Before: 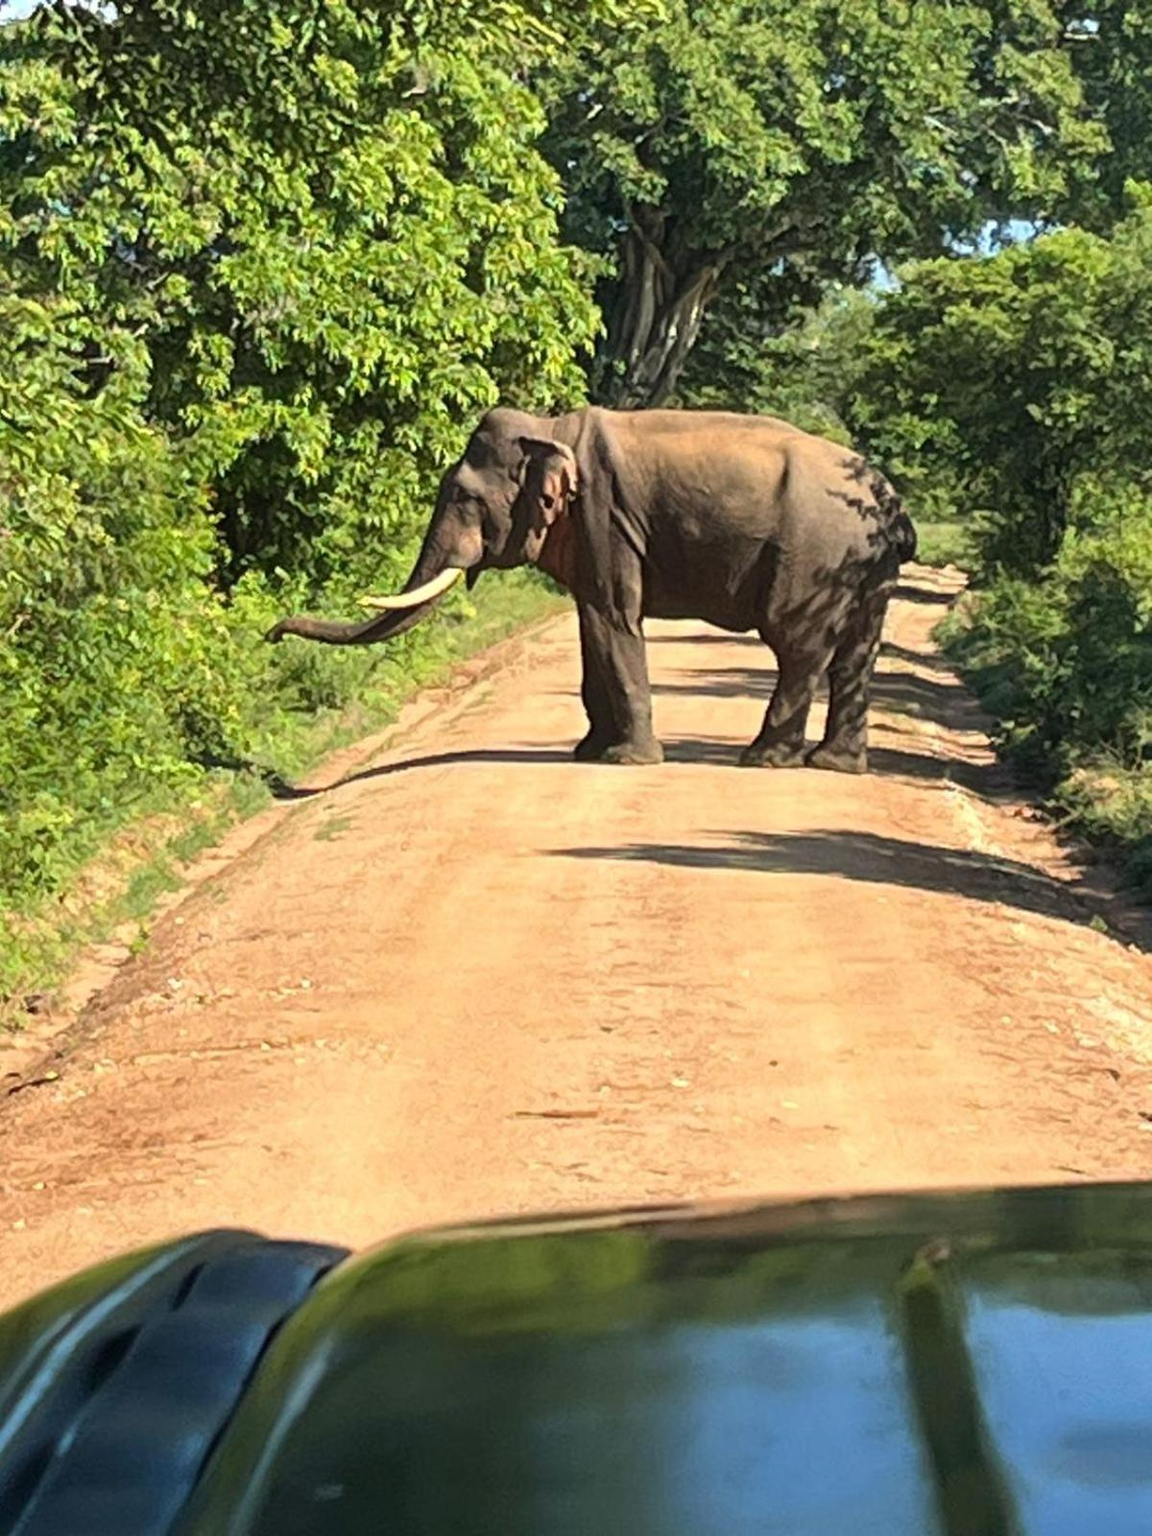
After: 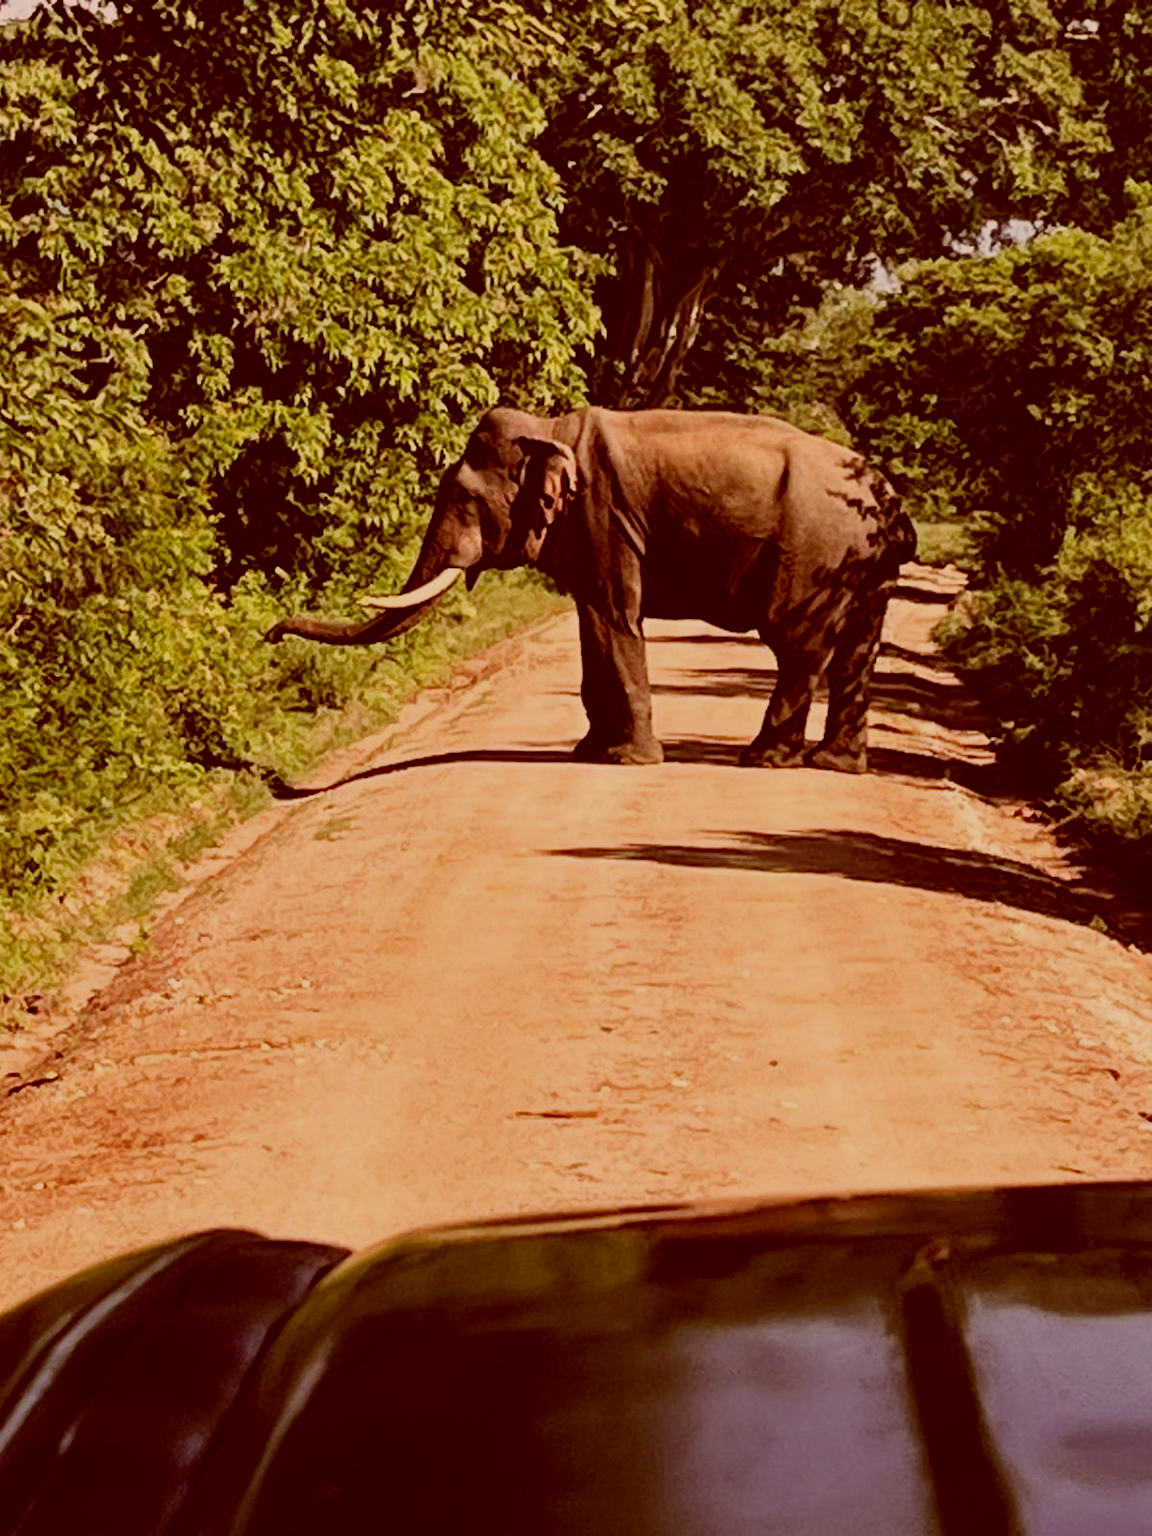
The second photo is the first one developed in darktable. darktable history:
color correction: highlights a* 9.03, highlights b* 8.71, shadows a* 40, shadows b* 40, saturation 0.8
exposure: black level correction 0, exposure -0.721 EV, compensate highlight preservation false
sigmoid: contrast 1.69, skew -0.23, preserve hue 0%, red attenuation 0.1, red rotation 0.035, green attenuation 0.1, green rotation -0.017, blue attenuation 0.15, blue rotation -0.052, base primaries Rec2020
